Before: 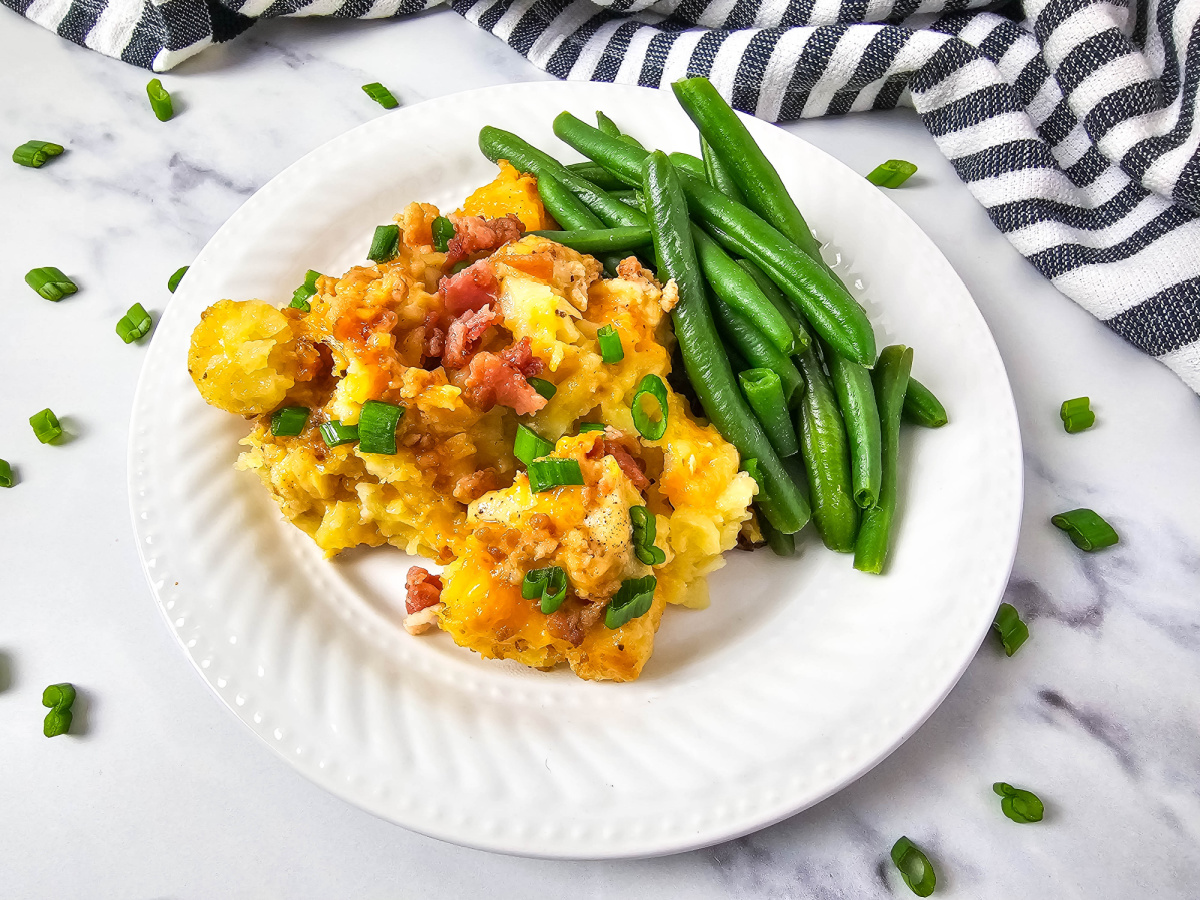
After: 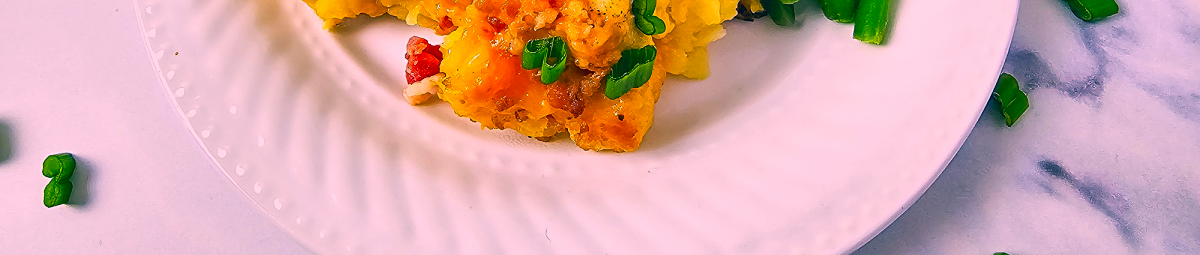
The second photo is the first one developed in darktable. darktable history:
sharpen: on, module defaults
shadows and highlights: radius 120.05, shadows 21.57, white point adjustment -9.66, highlights -13.94, soften with gaussian
color correction: highlights a* 17.24, highlights b* 0.315, shadows a* -14.85, shadows b* -14.4, saturation 1.54
crop and rotate: top 58.926%, bottom 12.673%
